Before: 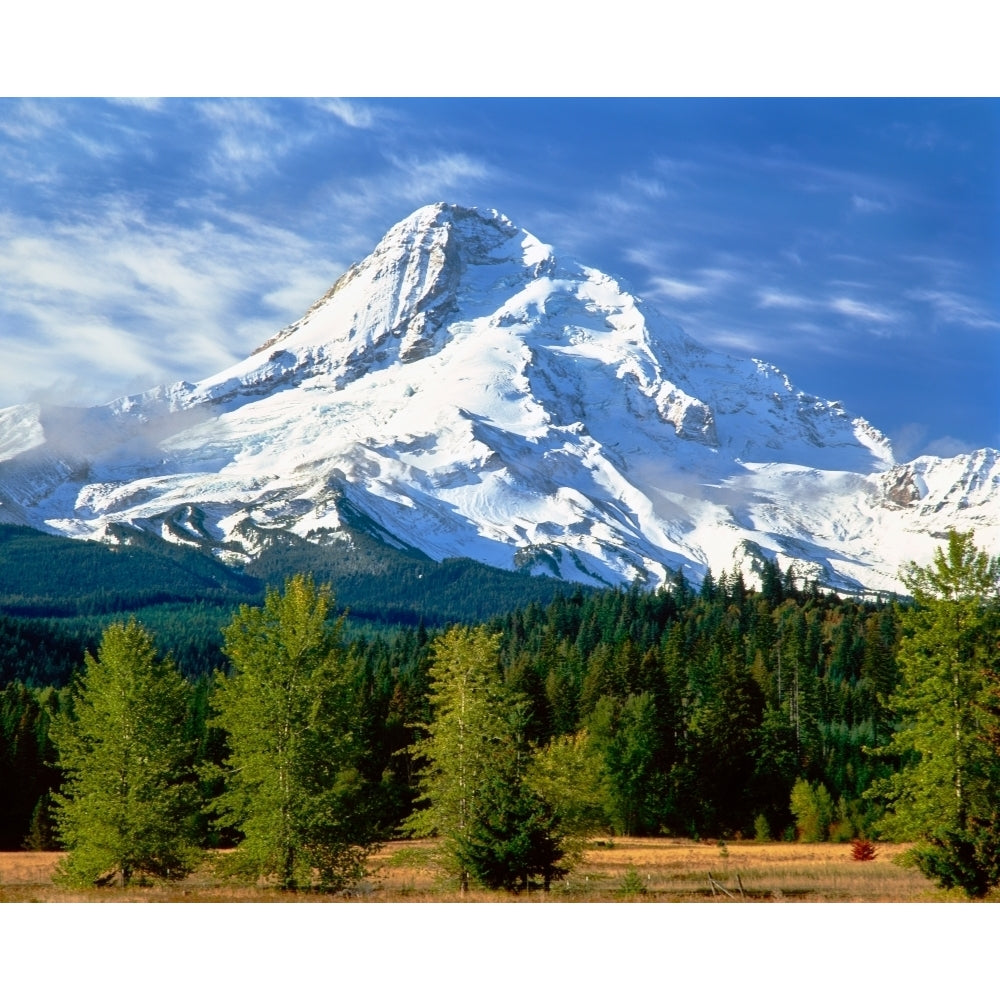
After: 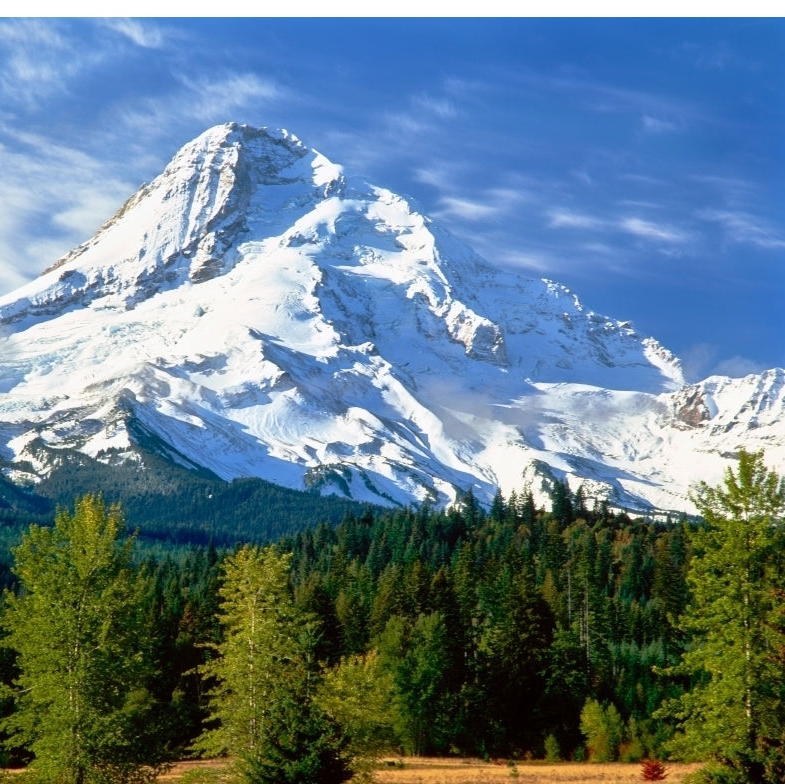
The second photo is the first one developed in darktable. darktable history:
crop and rotate: left 21.094%, top 8.072%, right 0.396%, bottom 13.479%
